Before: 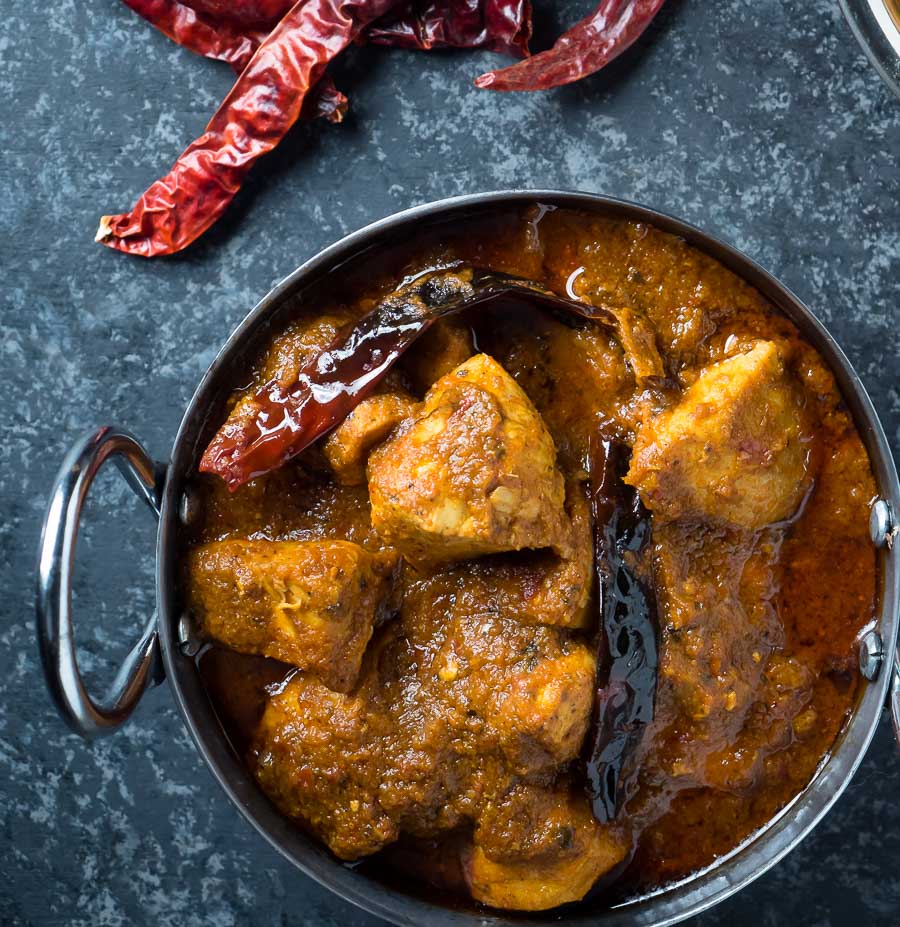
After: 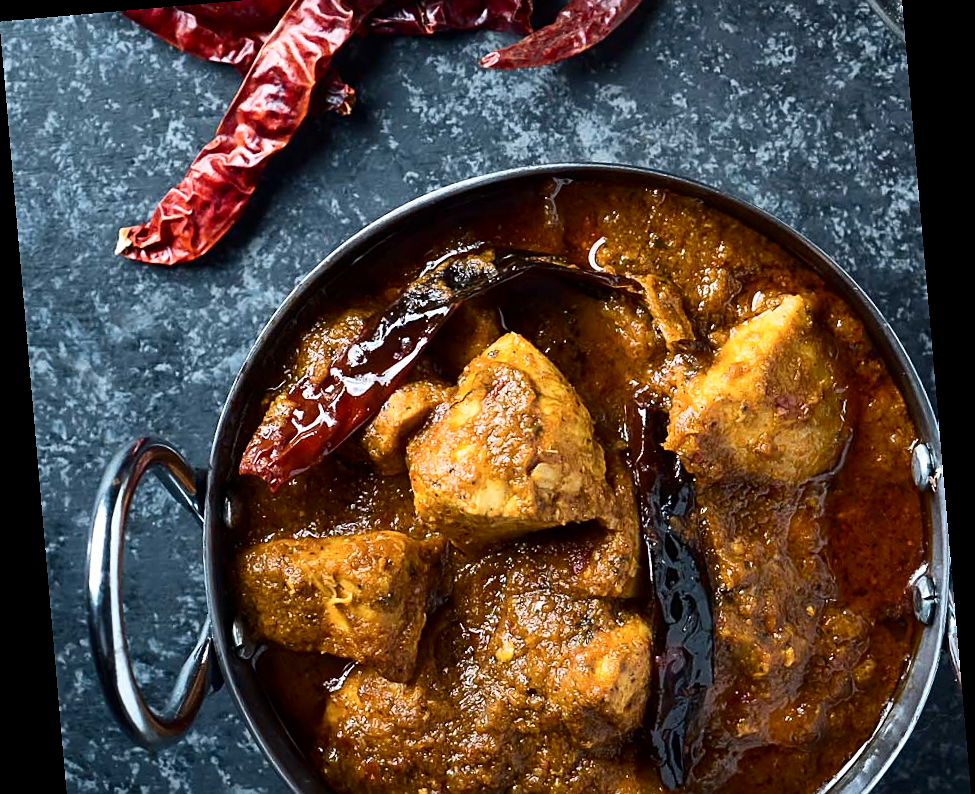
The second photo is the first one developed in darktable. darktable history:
contrast brightness saturation: contrast 0.22
crop and rotate: top 5.667%, bottom 14.937%
sharpen: on, module defaults
rotate and perspective: rotation -4.98°, automatic cropping off
